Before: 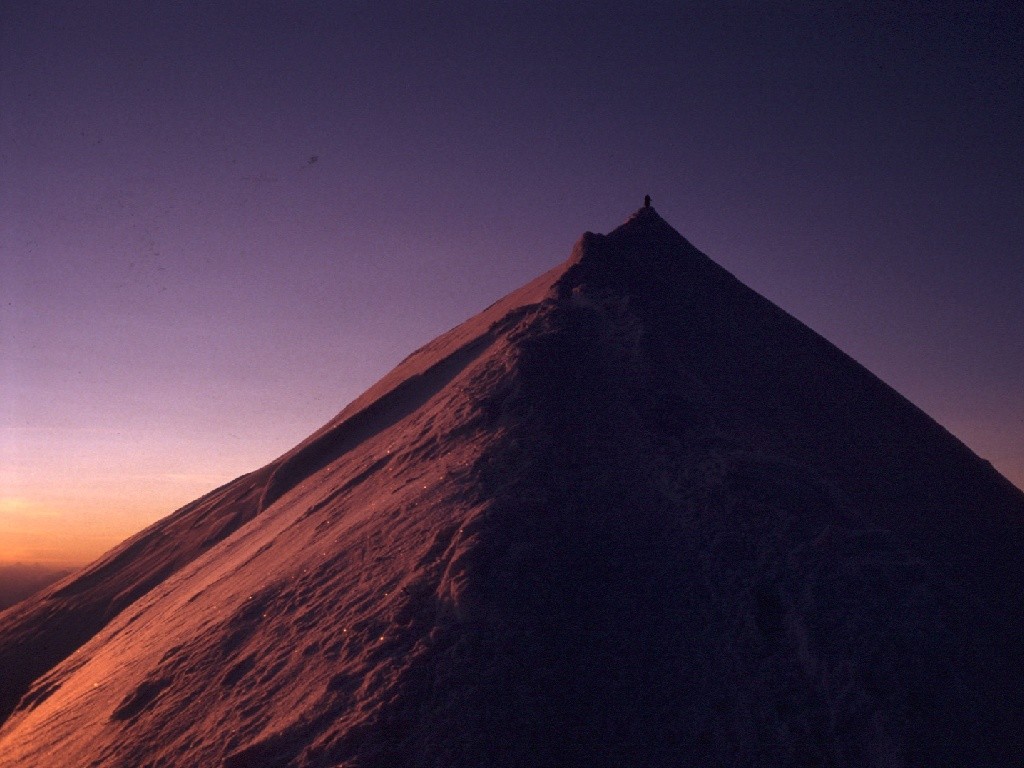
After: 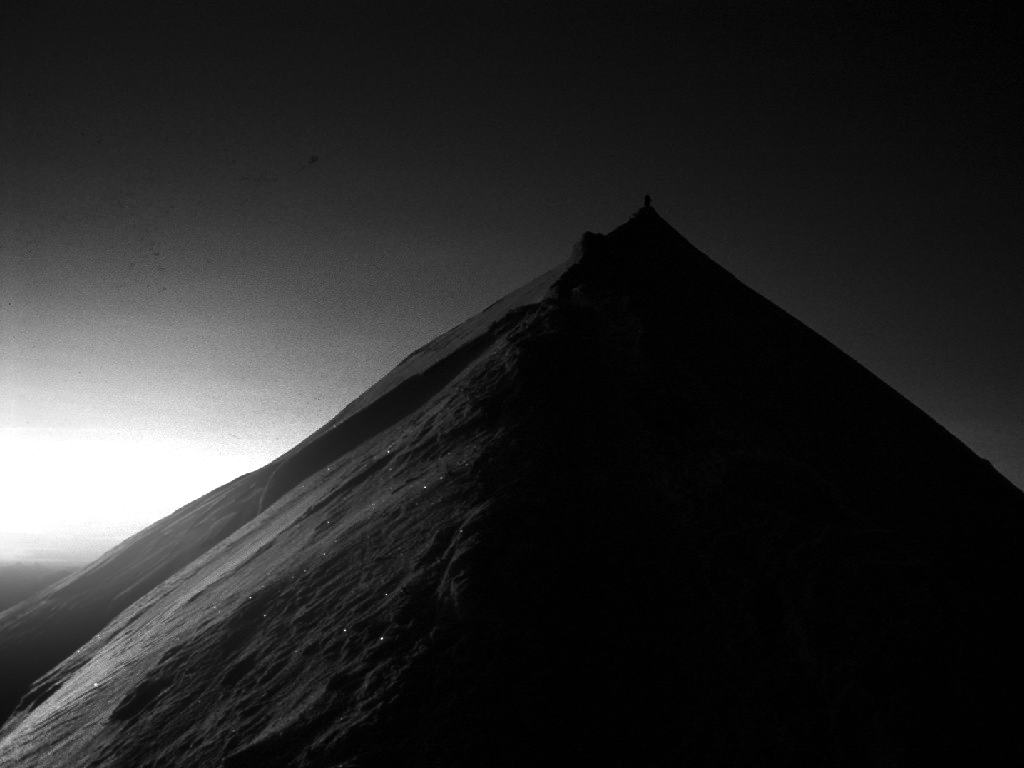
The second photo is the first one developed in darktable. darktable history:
exposure: black level correction 0.001, exposure 0.955 EV, compensate exposure bias true, compensate highlight preservation false
bloom: on, module defaults
contrast brightness saturation: contrast -0.03, brightness -0.59, saturation -1
